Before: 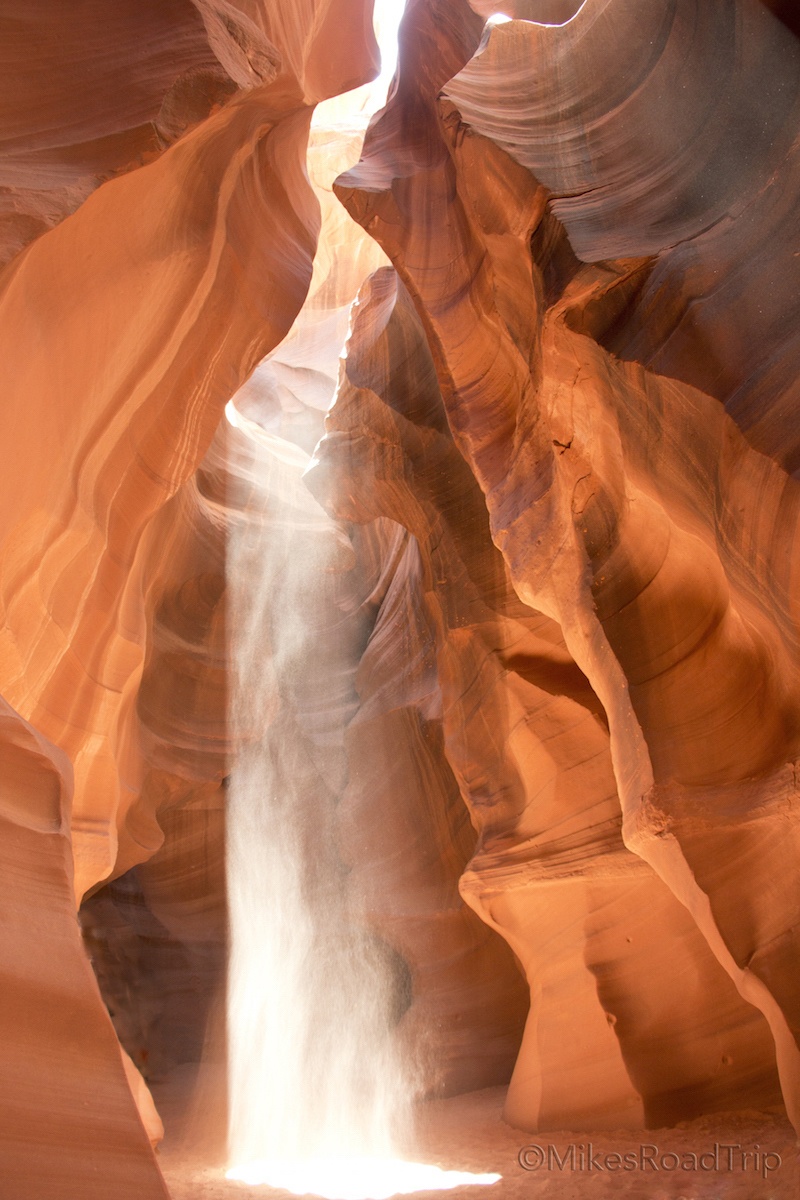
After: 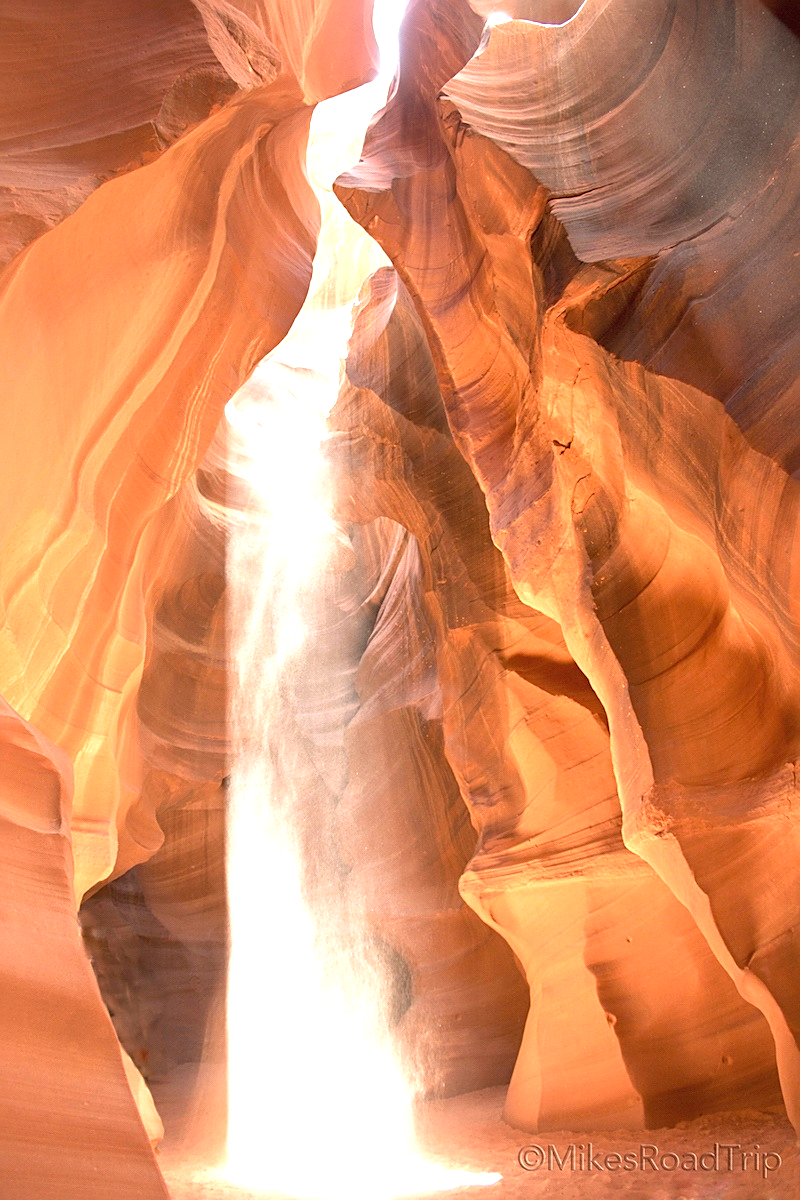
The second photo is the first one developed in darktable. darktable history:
sharpen: on, module defaults
exposure: black level correction 0, exposure 0.949 EV, compensate exposure bias true, compensate highlight preservation false
tone equalizer: on, module defaults
